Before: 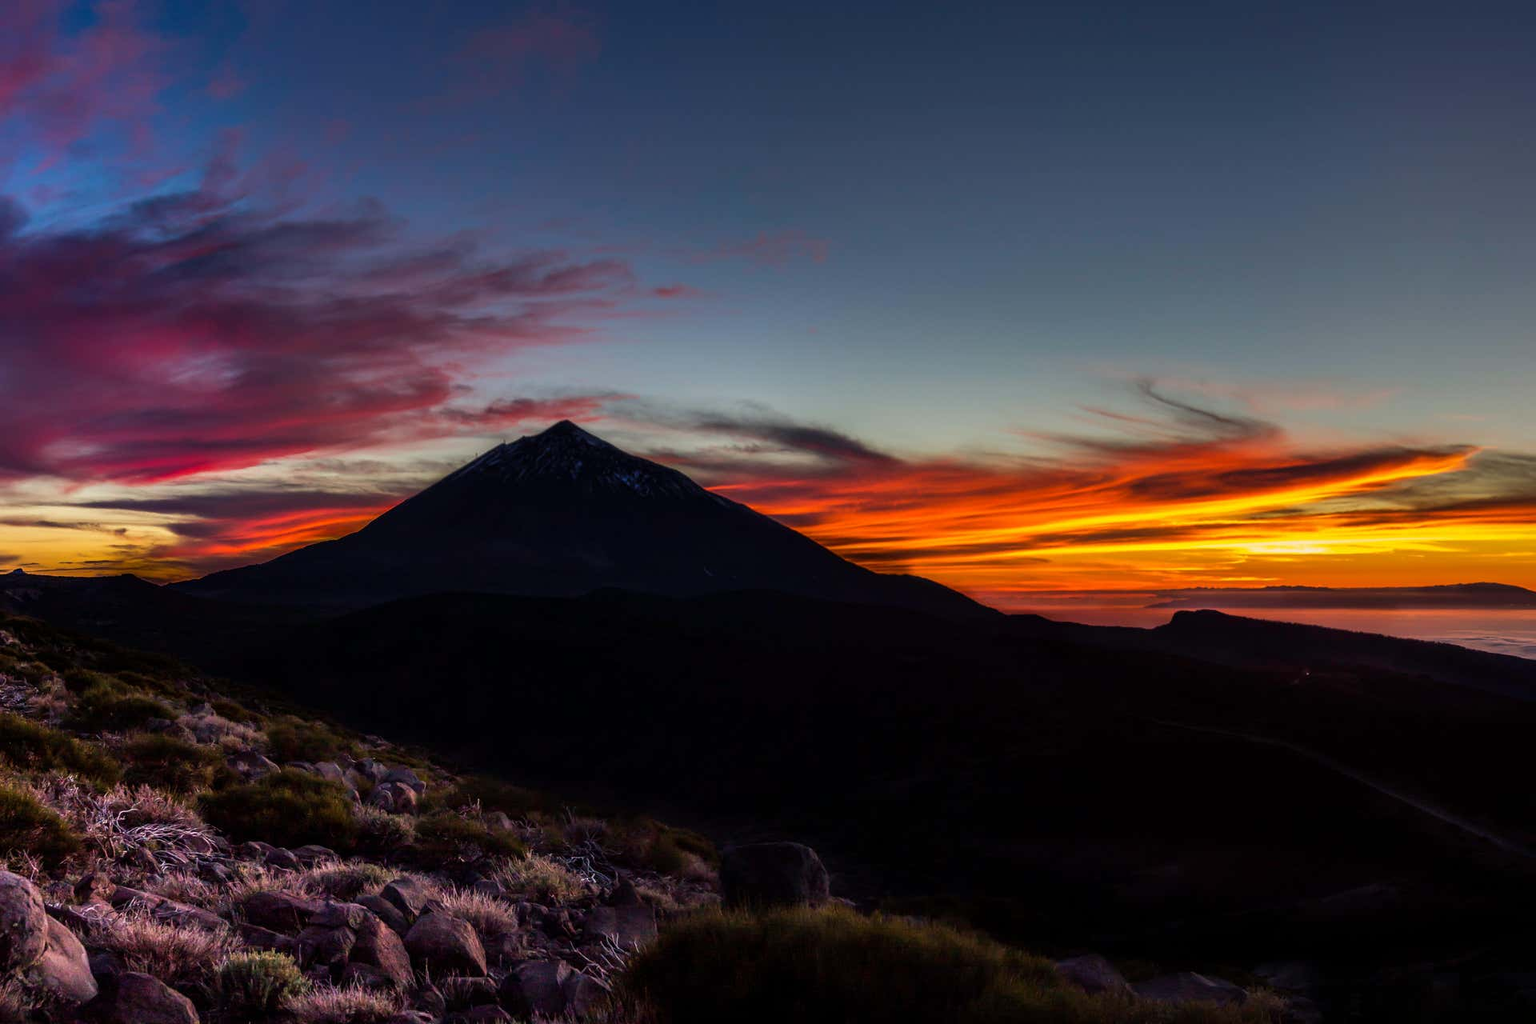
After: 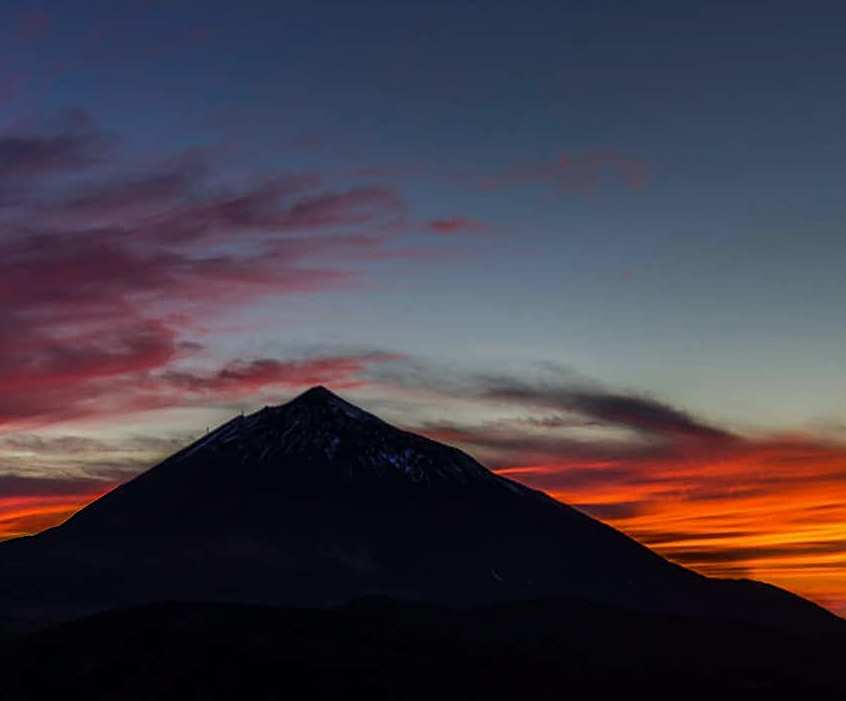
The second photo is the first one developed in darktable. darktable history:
sharpen: on, module defaults
graduated density: on, module defaults
crop: left 20.248%, top 10.86%, right 35.675%, bottom 34.321%
